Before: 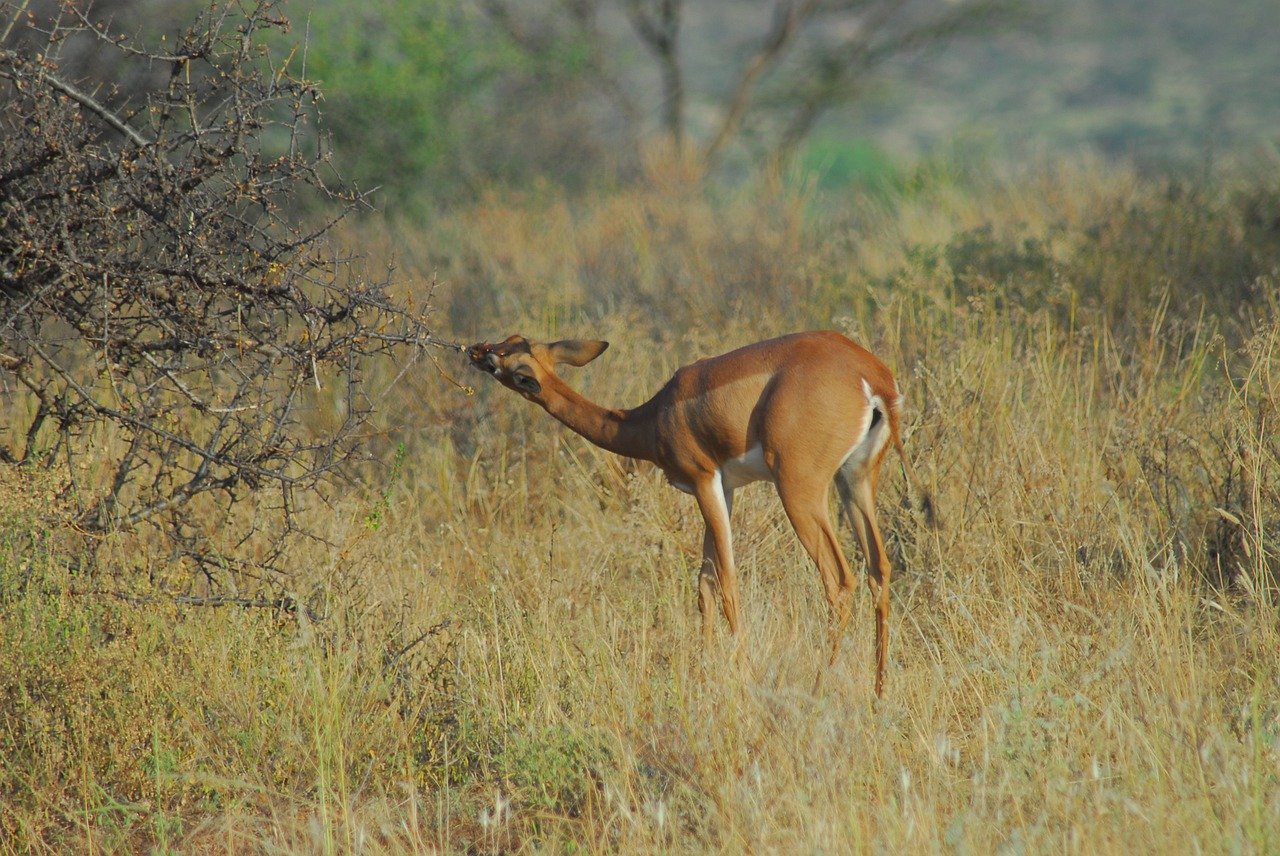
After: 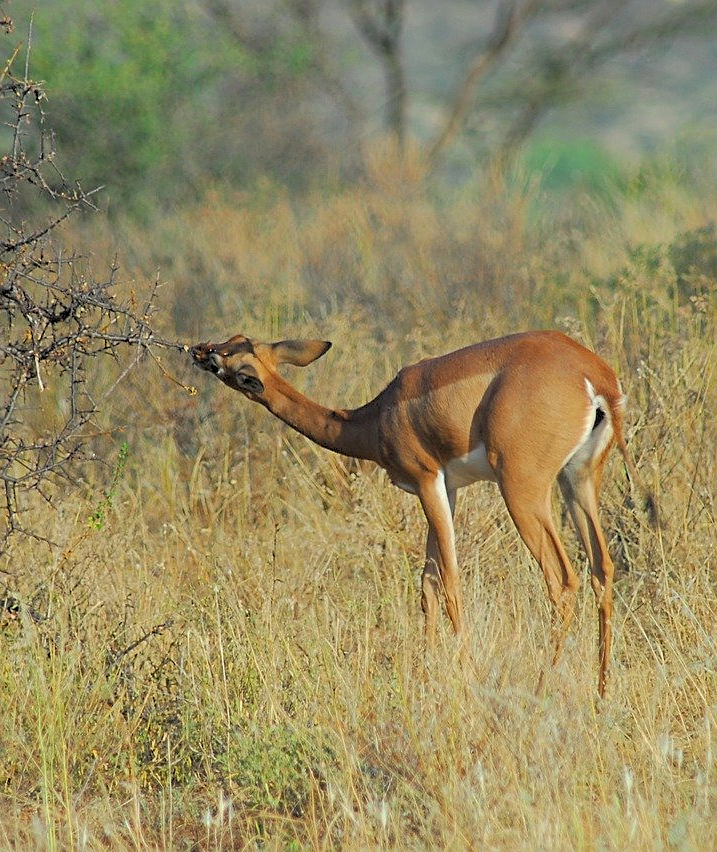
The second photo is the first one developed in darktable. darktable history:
rgb levels: levels [[0.013, 0.434, 0.89], [0, 0.5, 1], [0, 0.5, 1]]
shadows and highlights: shadows 43.06, highlights 6.94
crop: left 21.674%, right 22.086%
sharpen: on, module defaults
